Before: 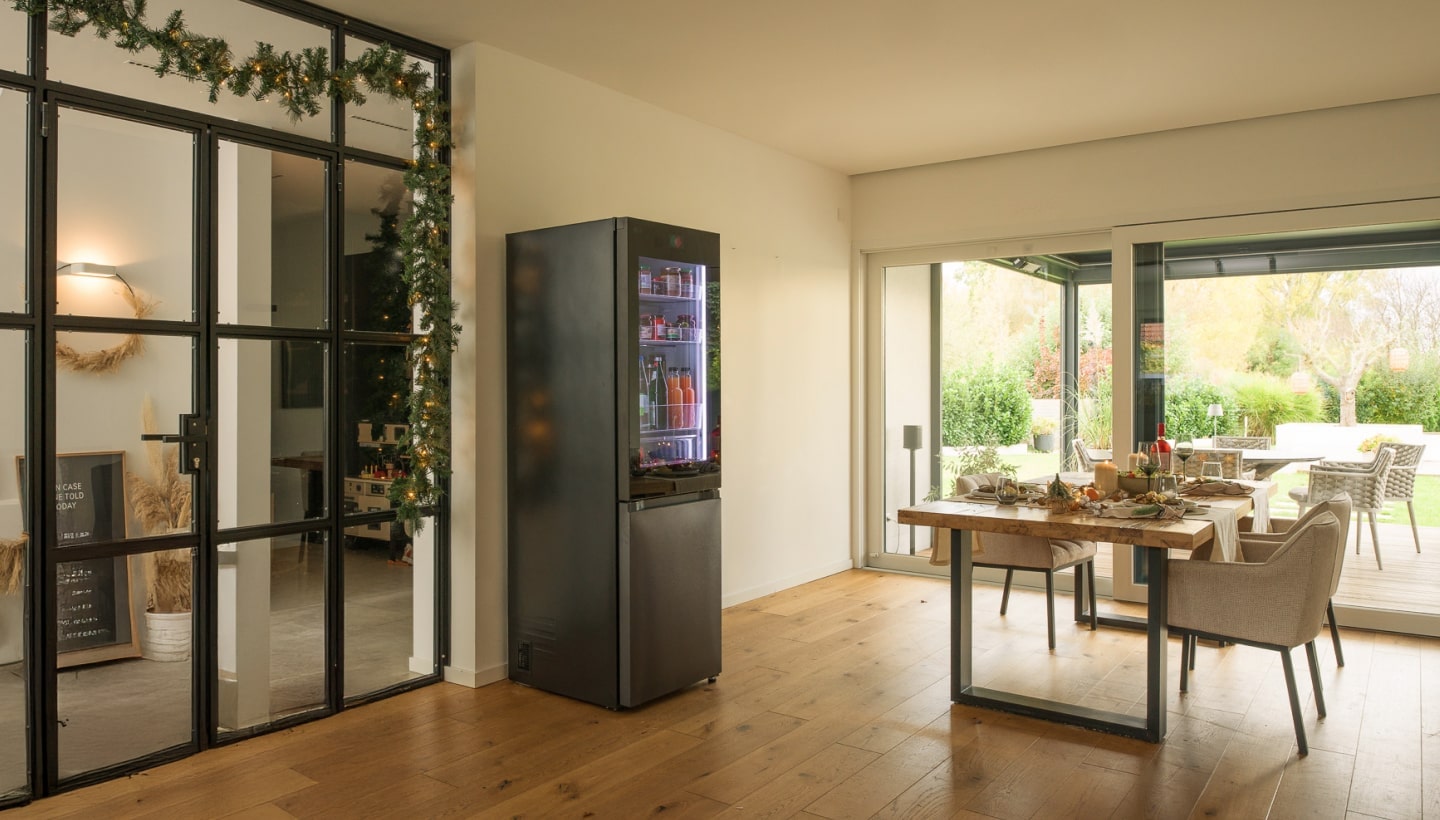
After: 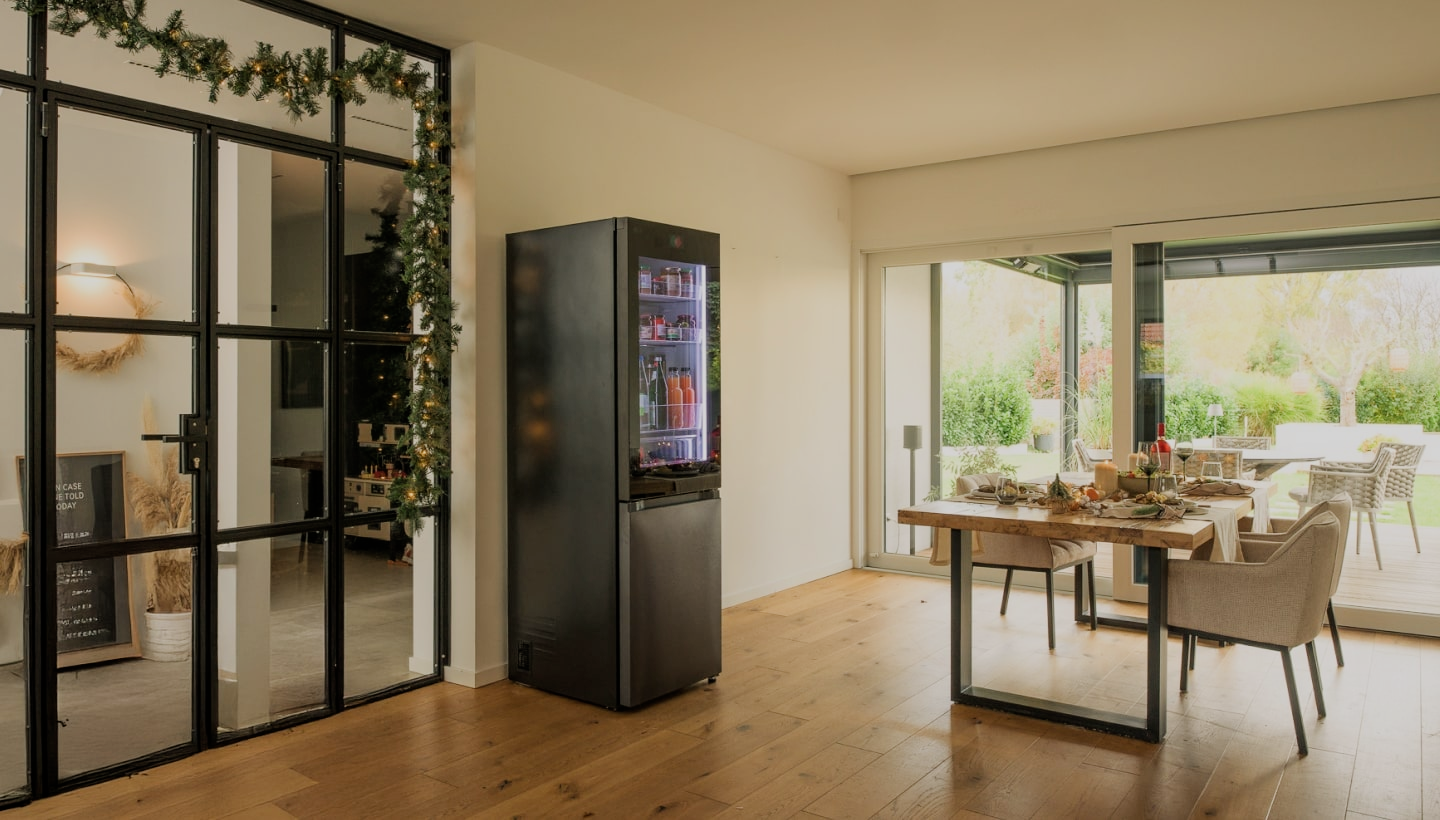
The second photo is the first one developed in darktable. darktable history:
filmic rgb: black relative exposure -7.65 EV, white relative exposure 4.56 EV, threshold 2.97 EV, hardness 3.61, enable highlight reconstruction true
